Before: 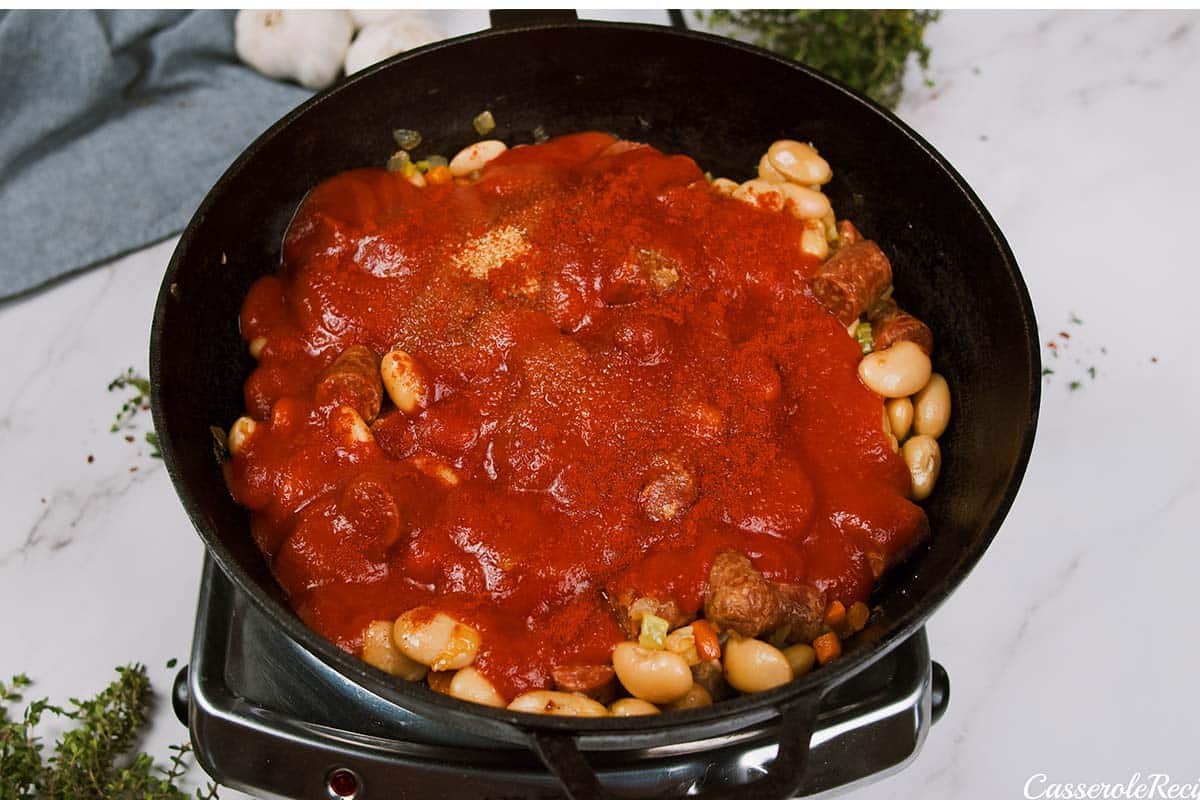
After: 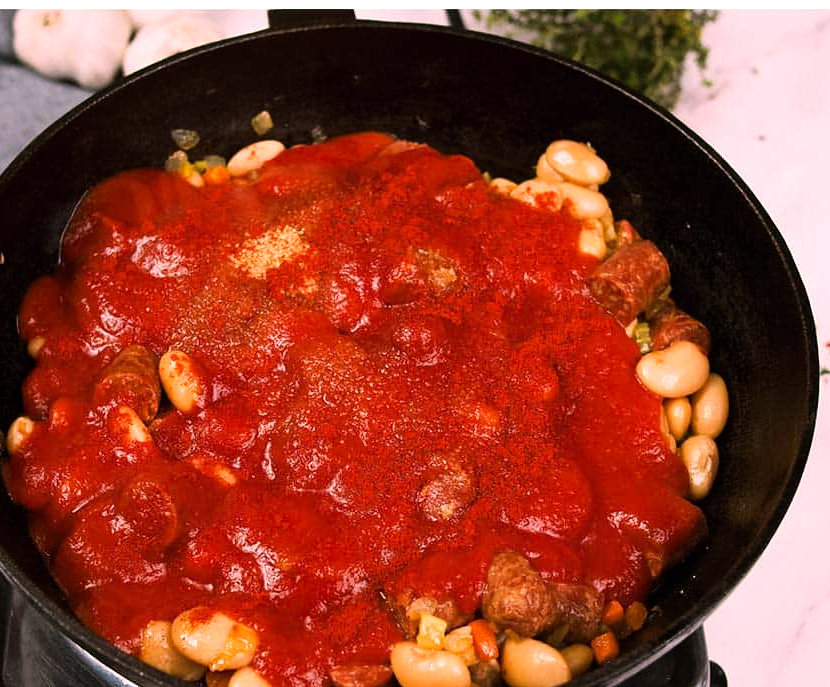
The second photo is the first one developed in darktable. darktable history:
crop: left 18.567%, right 12.244%, bottom 14.072%
color correction: highlights a* 14.57, highlights b* 4.81
tone equalizer: -8 EV -0.441 EV, -7 EV -0.375 EV, -6 EV -0.346 EV, -5 EV -0.26 EV, -3 EV 0.245 EV, -2 EV 0.36 EV, -1 EV 0.402 EV, +0 EV 0.425 EV
